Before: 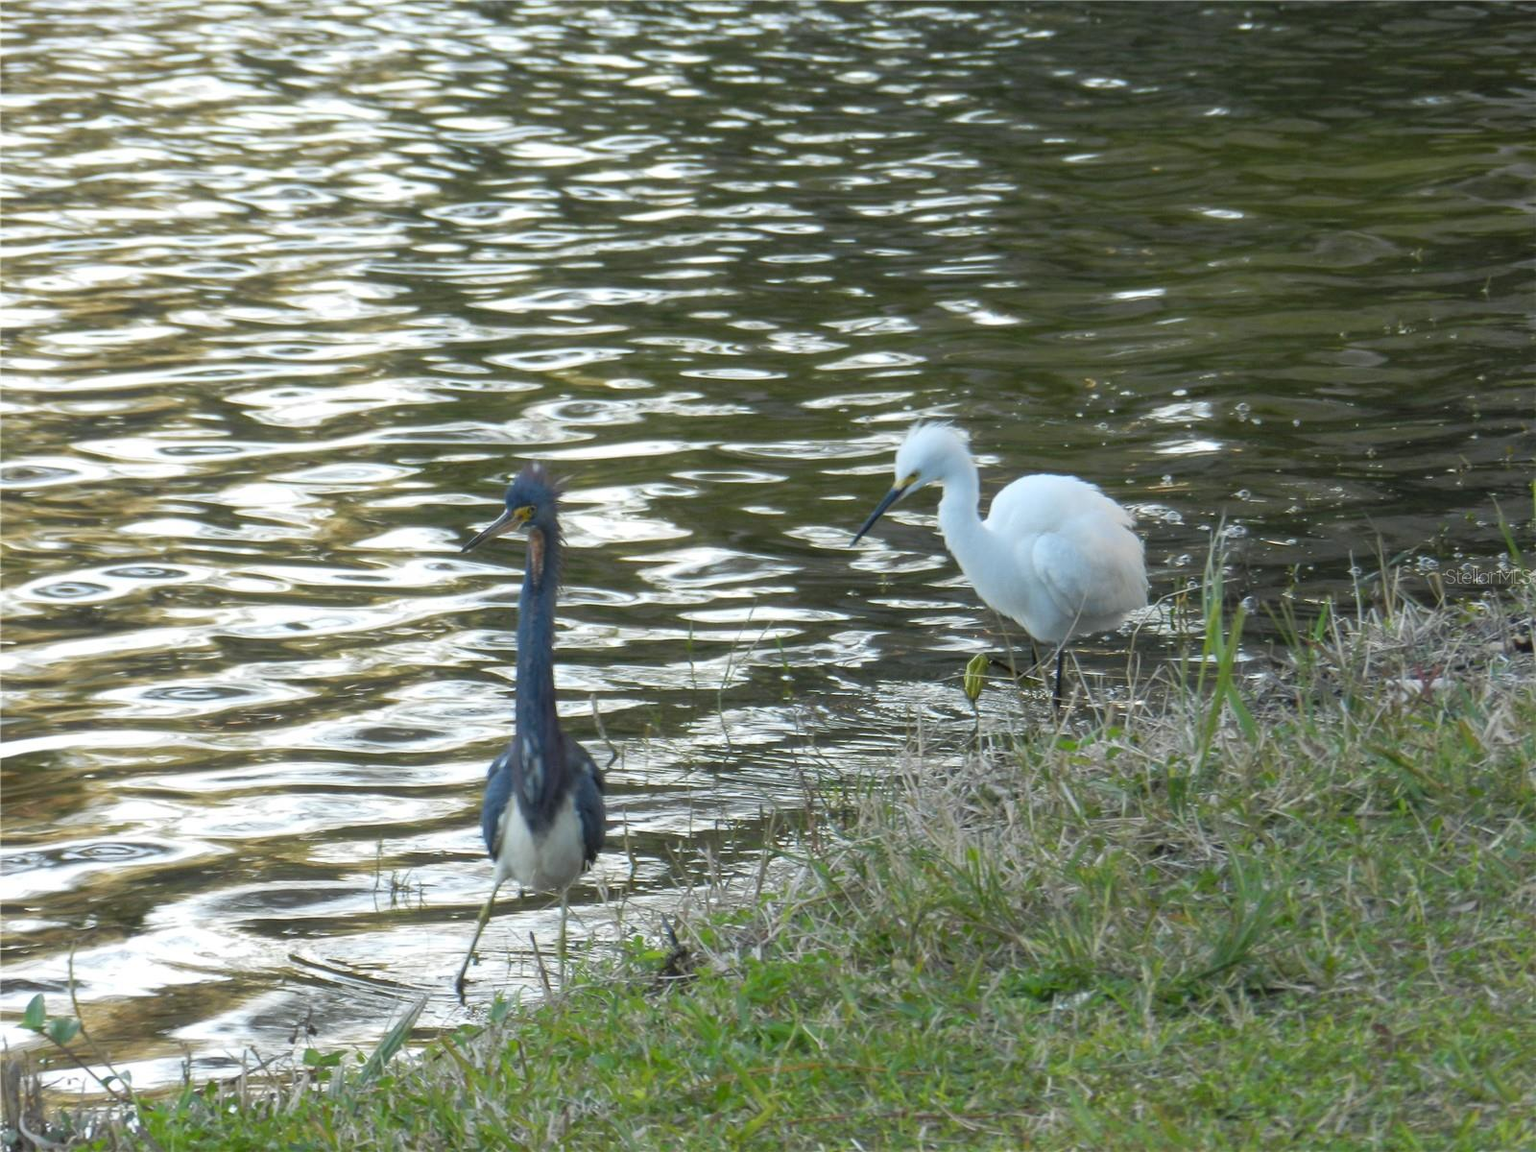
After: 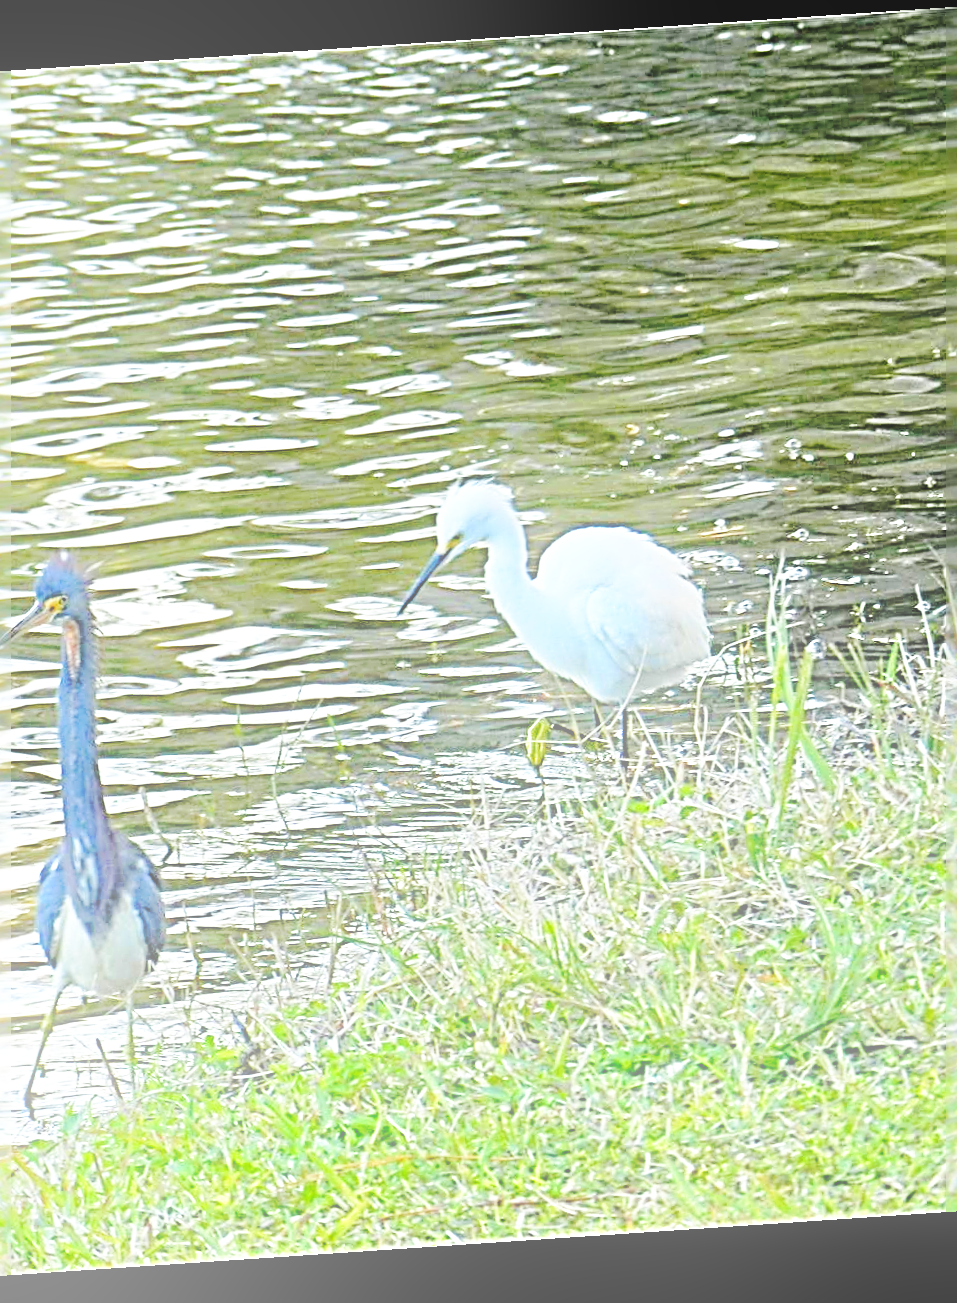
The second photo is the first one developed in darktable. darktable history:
rotate and perspective: rotation -4.2°, shear 0.006, automatic cropping off
crop: left 31.458%, top 0%, right 11.876%
sharpen: radius 4.001, amount 2
tone equalizer: -7 EV 0.15 EV, -6 EV 0.6 EV, -5 EV 1.15 EV, -4 EV 1.33 EV, -3 EV 1.15 EV, -2 EV 0.6 EV, -1 EV 0.15 EV, mask exposure compensation -0.5 EV
base curve: curves: ch0 [(0, 0) (0.036, 0.037) (0.121, 0.228) (0.46, 0.76) (0.859, 0.983) (1, 1)], preserve colors none
bloom: on, module defaults
